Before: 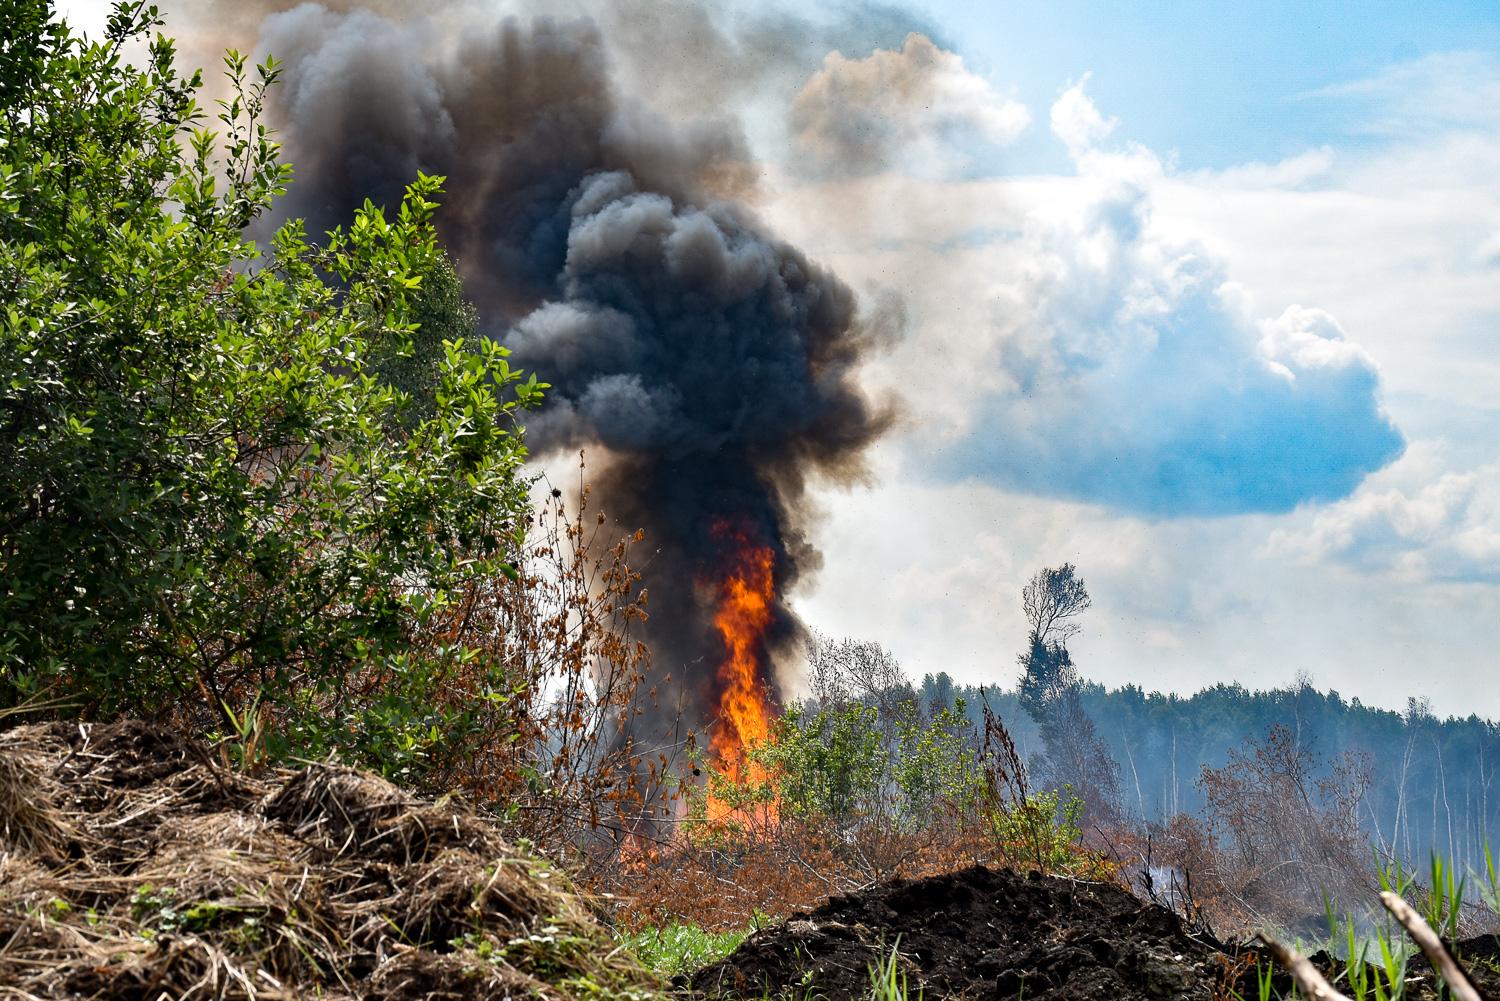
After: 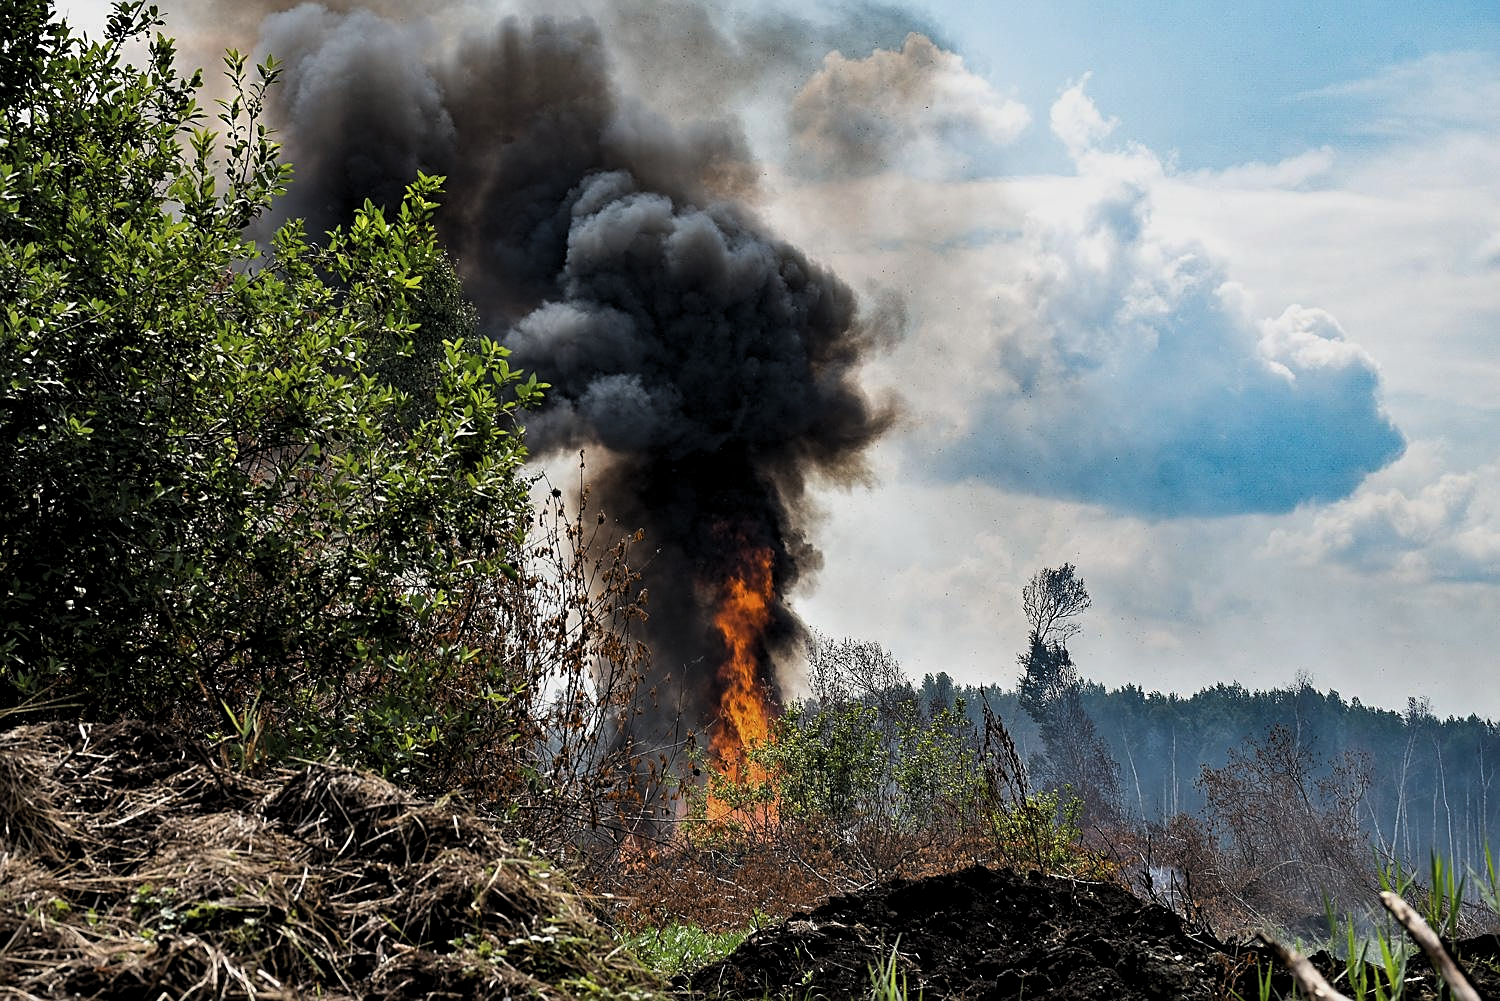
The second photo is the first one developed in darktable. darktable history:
exposure: exposure -0.041 EV, compensate highlight preservation false
contrast brightness saturation: contrast -0.103, saturation -0.082
levels: black 0.026%, levels [0.116, 0.574, 1]
sharpen: on, module defaults
tone equalizer: on, module defaults
